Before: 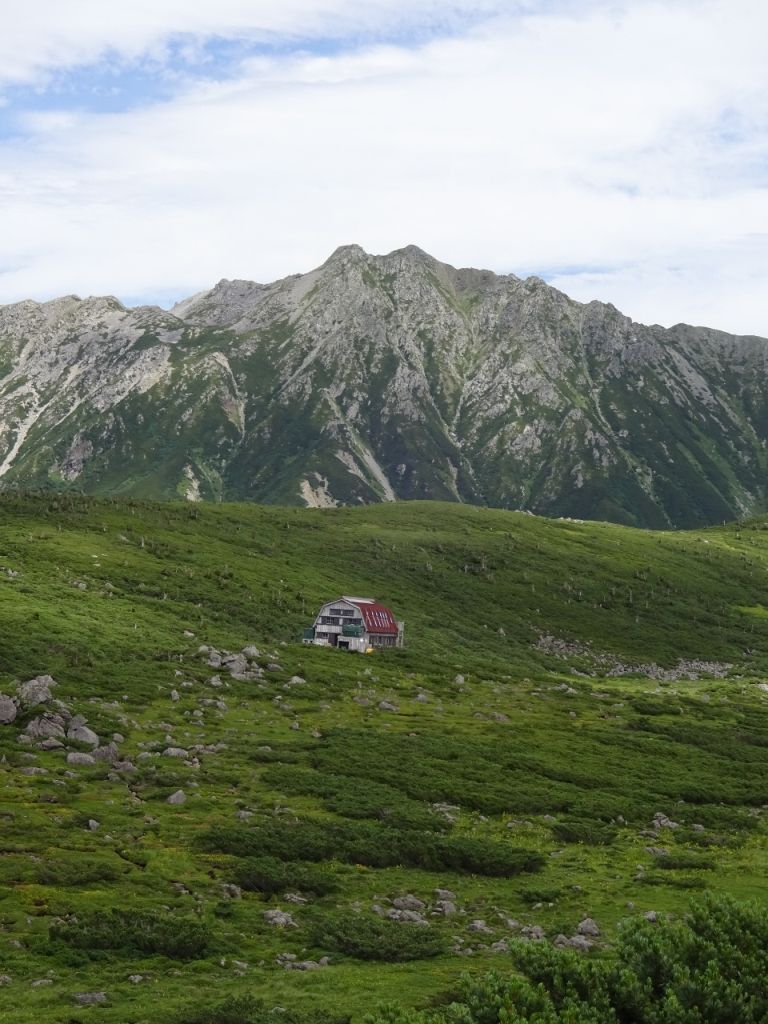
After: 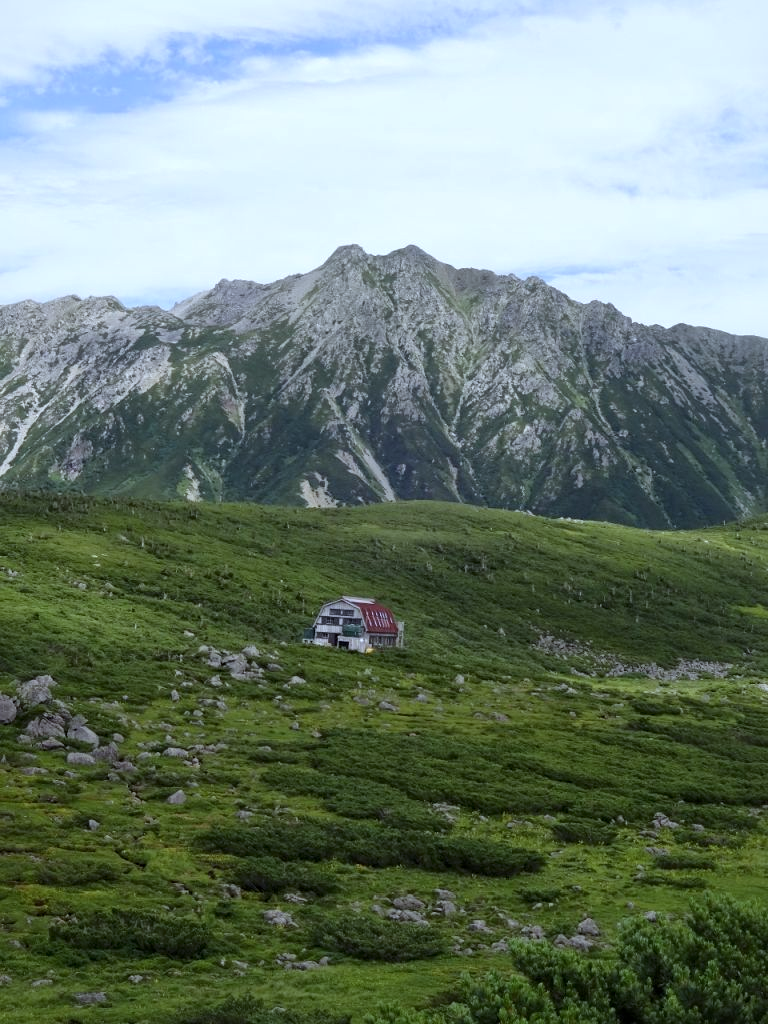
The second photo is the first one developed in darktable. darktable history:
local contrast: mode bilateral grid, contrast 20, coarseness 50, detail 132%, midtone range 0.2
white balance: red 0.931, blue 1.11
